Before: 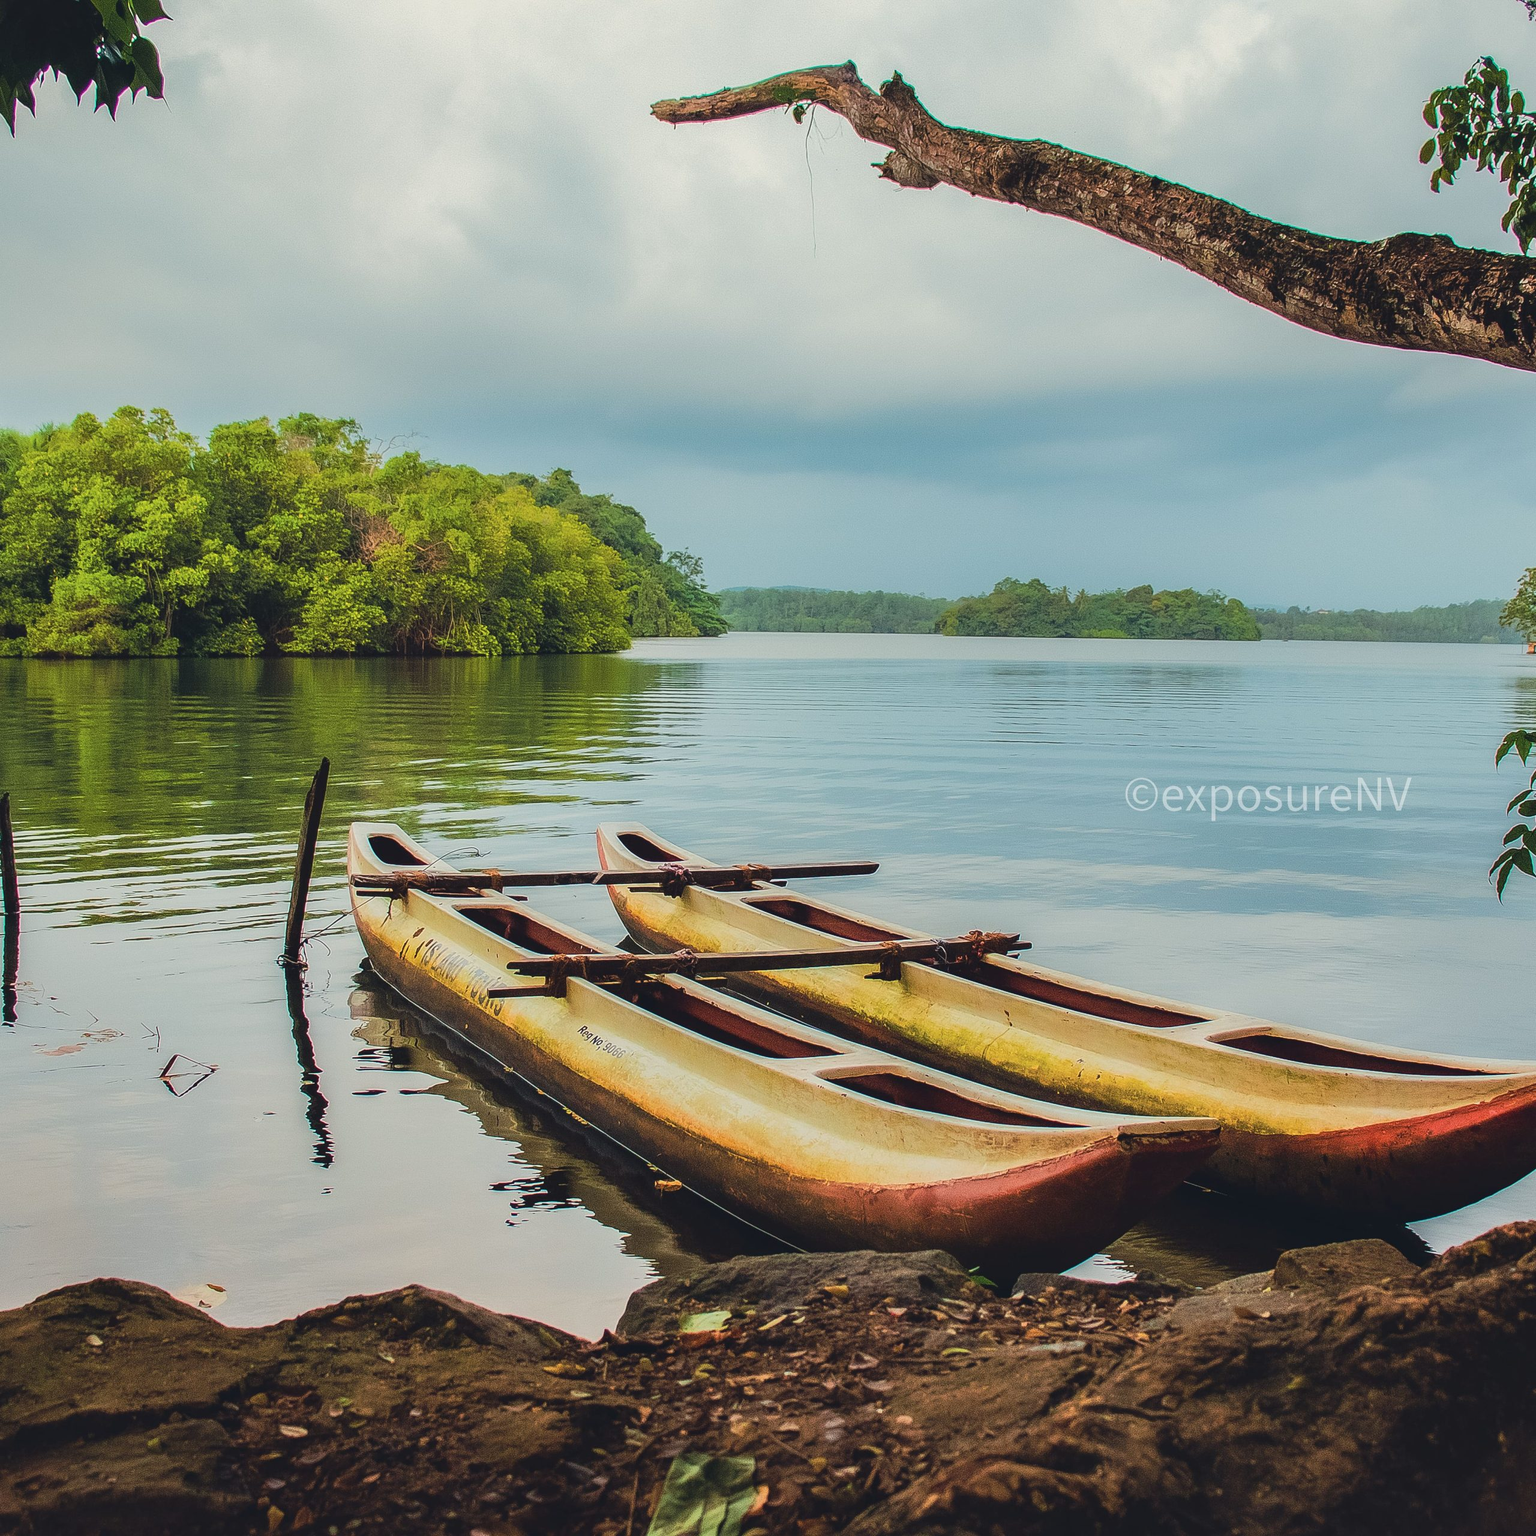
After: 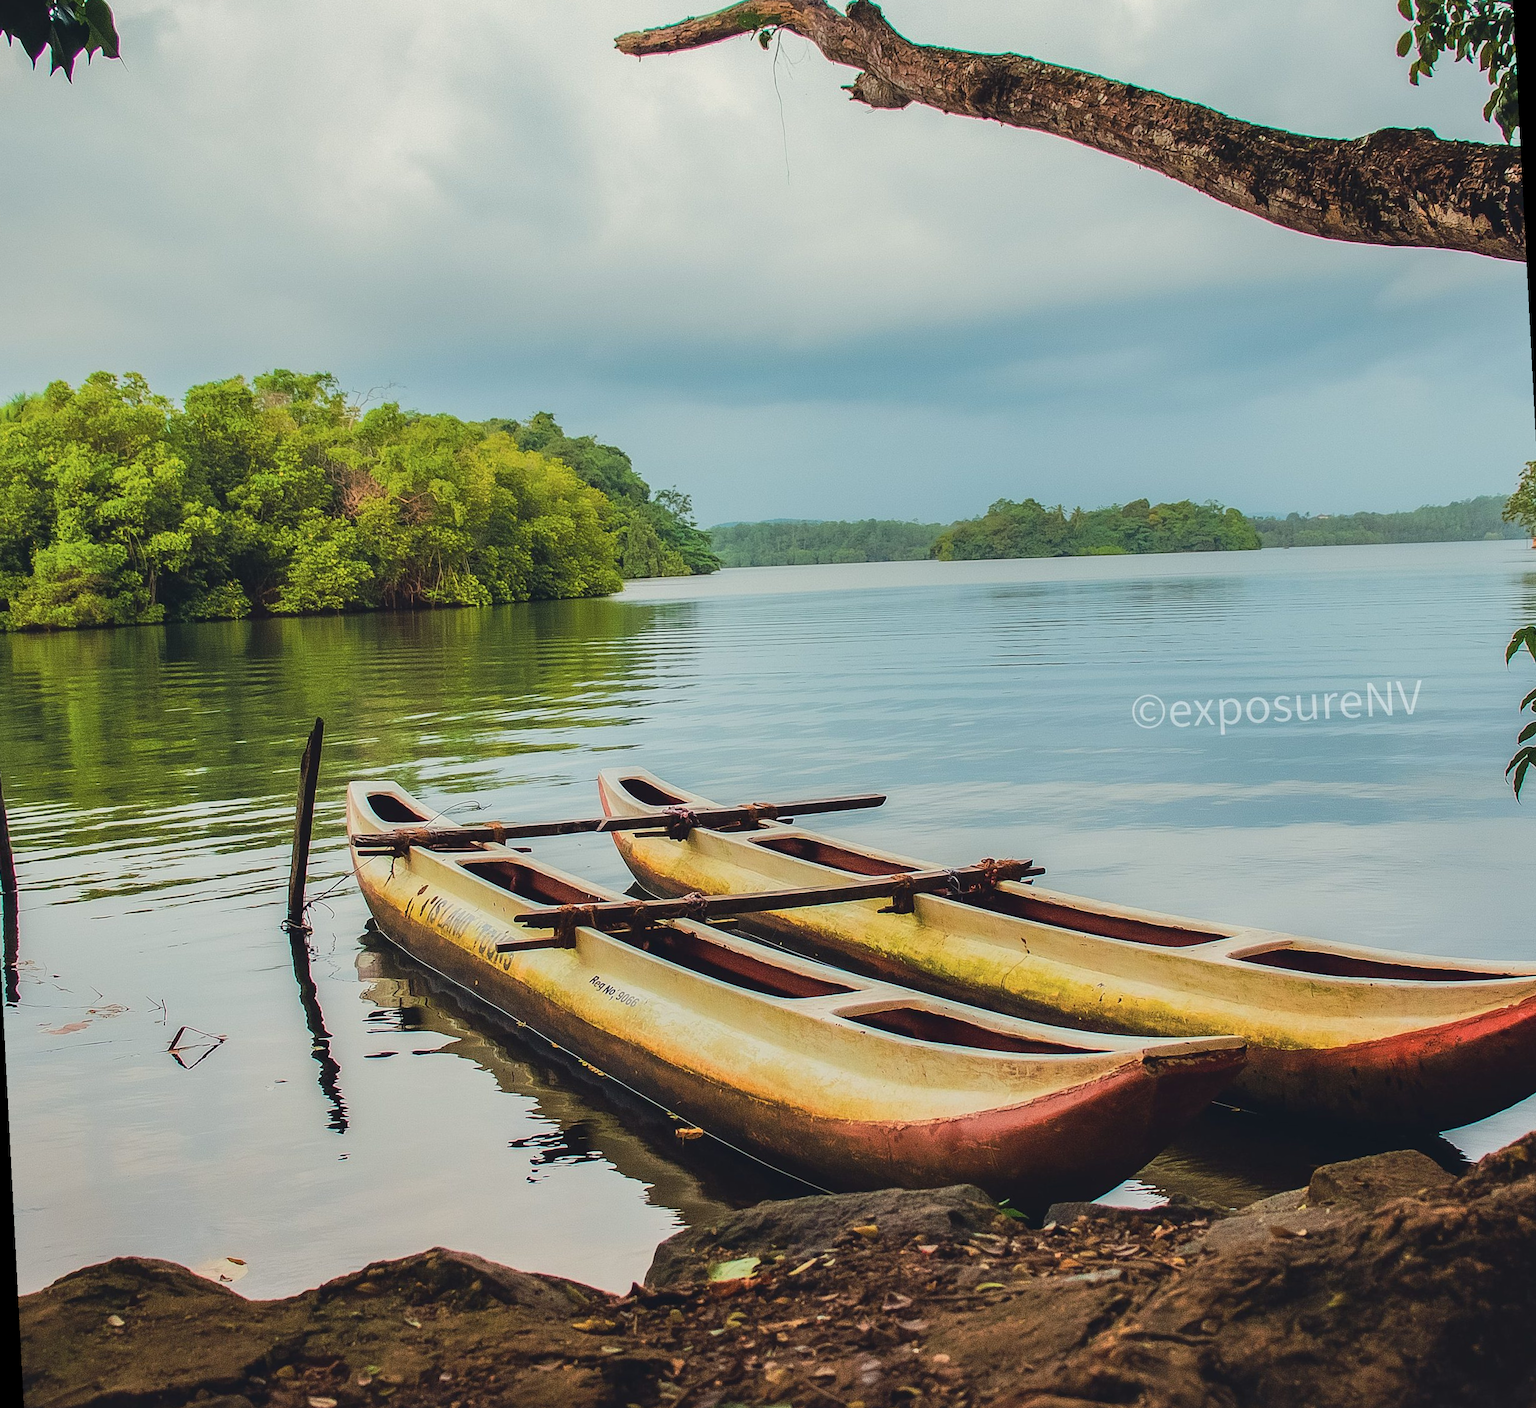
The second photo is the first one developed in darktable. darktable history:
rotate and perspective: rotation -3°, crop left 0.031, crop right 0.968, crop top 0.07, crop bottom 0.93
contrast brightness saturation: contrast 0.05
